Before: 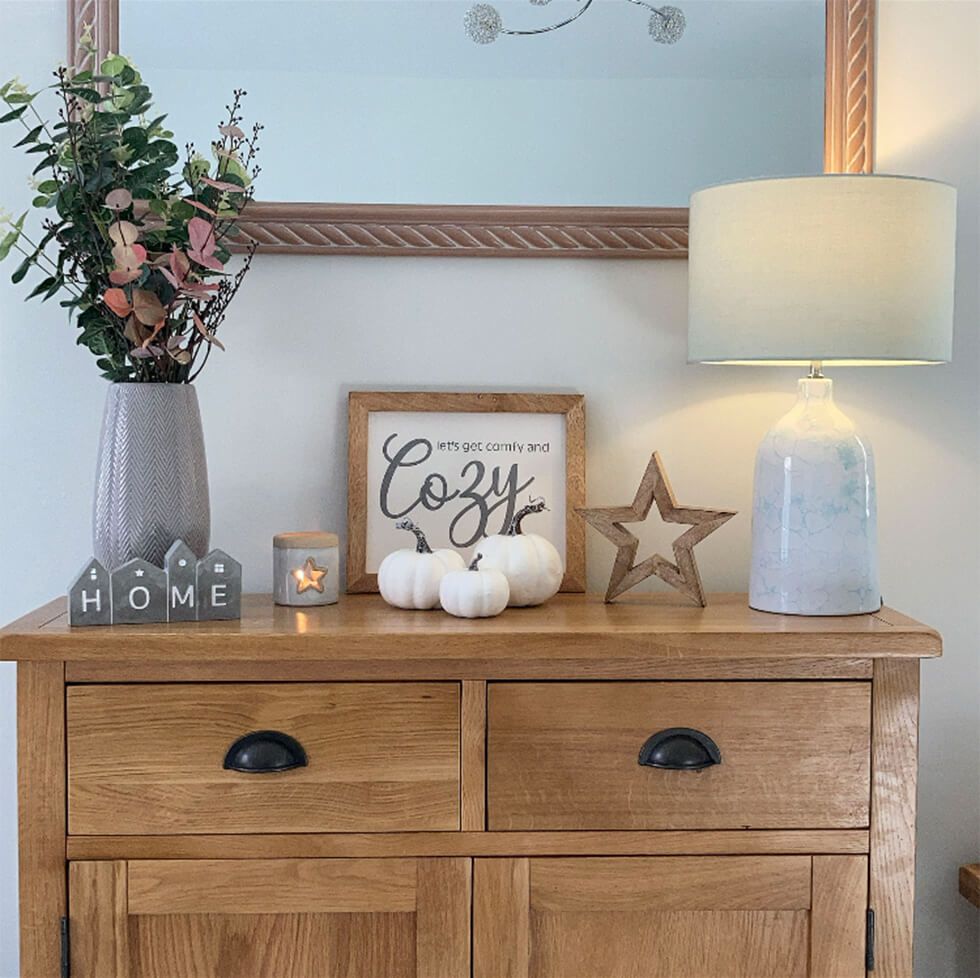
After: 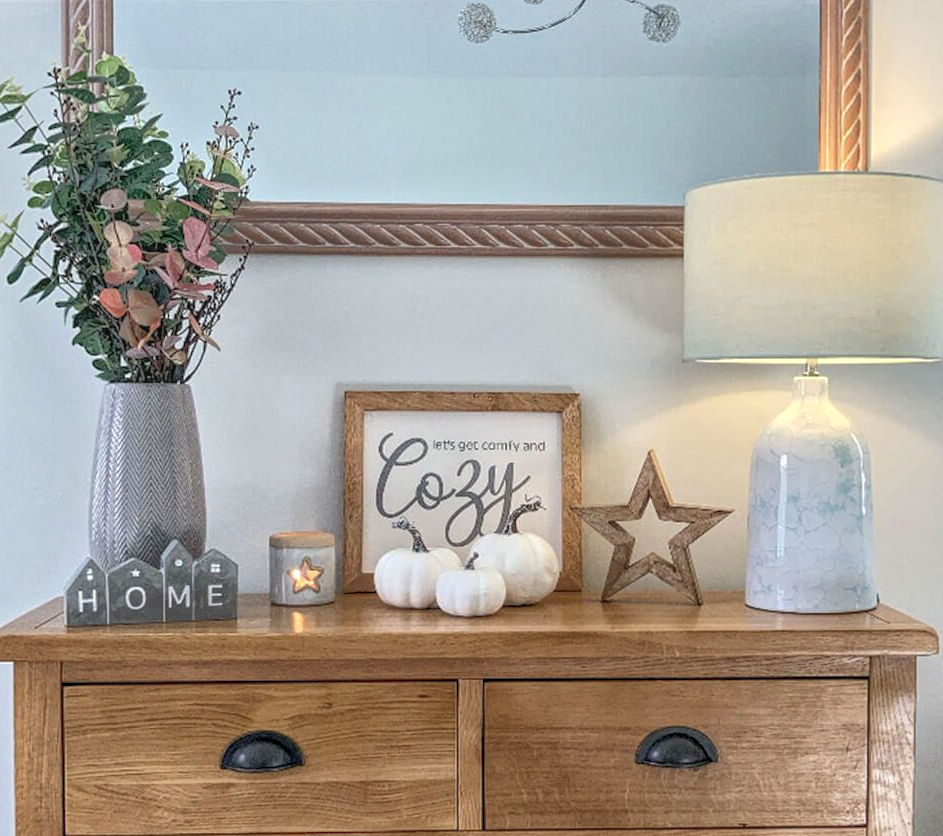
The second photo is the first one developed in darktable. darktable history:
tone equalizer: -8 EV -0.528 EV, -7 EV -0.319 EV, -6 EV -0.083 EV, -5 EV 0.413 EV, -4 EV 0.985 EV, -3 EV 0.791 EV, -2 EV -0.01 EV, -1 EV 0.14 EV, +0 EV -0.012 EV, smoothing 1
local contrast: highlights 74%, shadows 55%, detail 176%, midtone range 0.207
crop and rotate: angle 0.2°, left 0.275%, right 3.127%, bottom 14.18%
